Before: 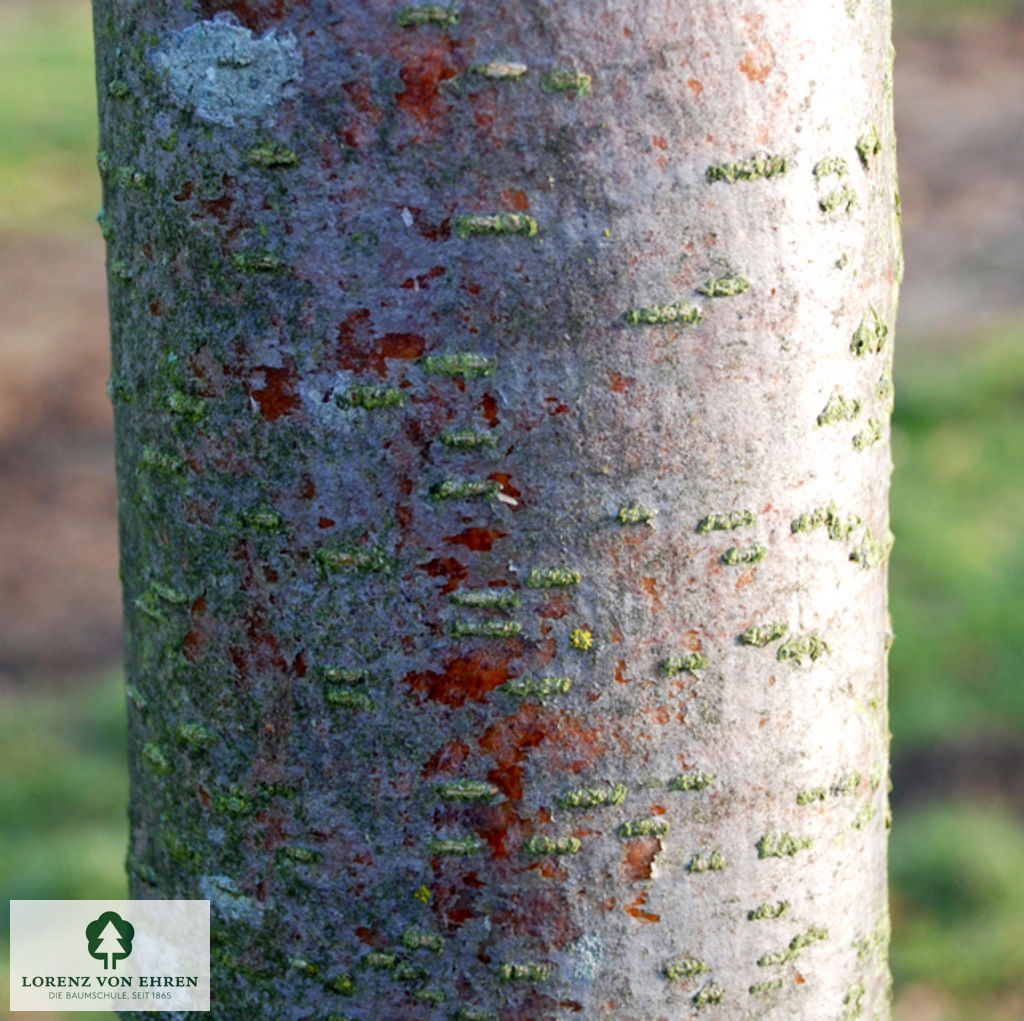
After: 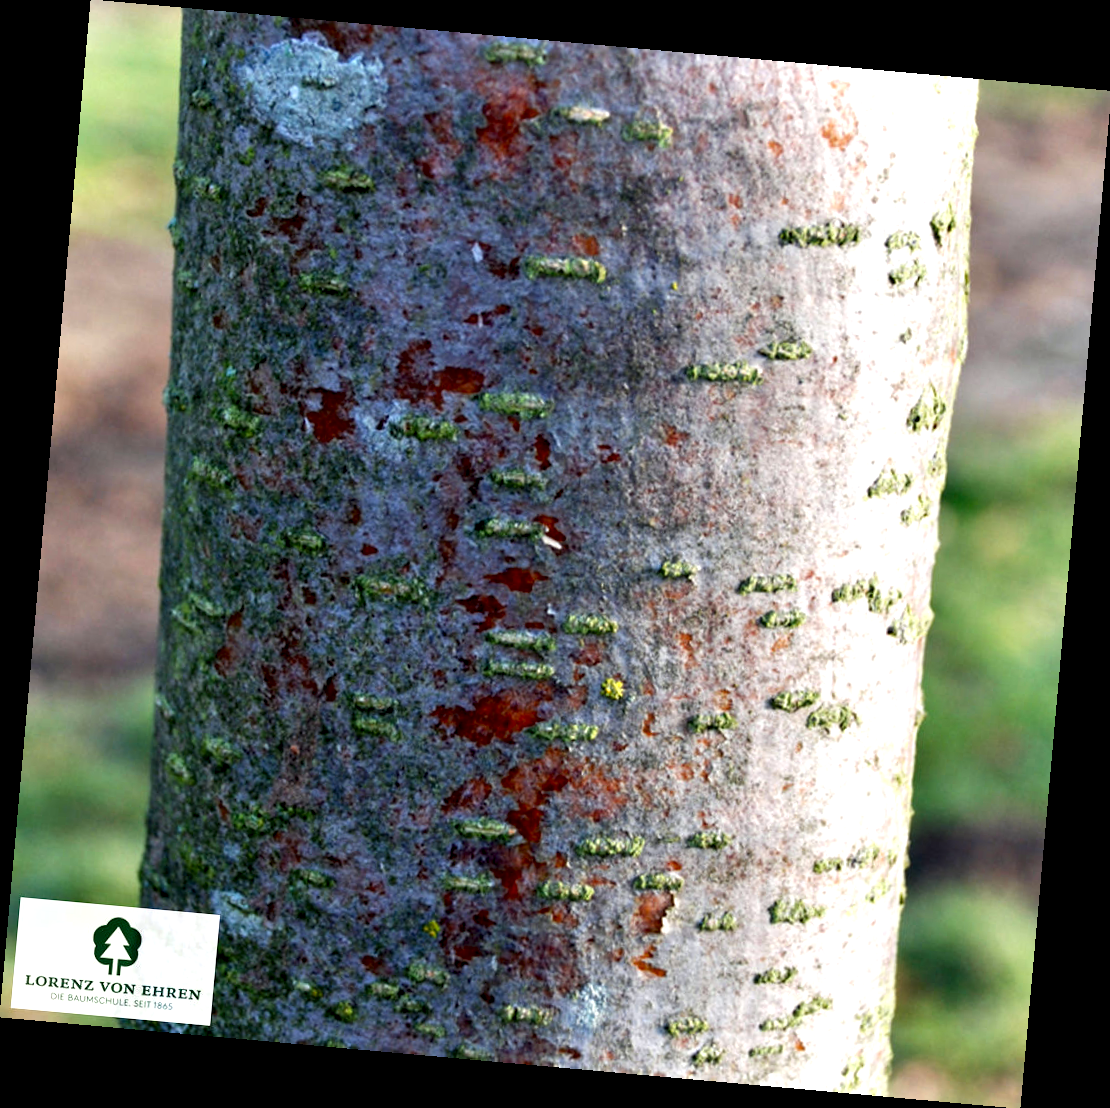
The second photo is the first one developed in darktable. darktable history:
contrast equalizer: octaves 7, y [[0.6 ×6], [0.55 ×6], [0 ×6], [0 ×6], [0 ×6]]
rotate and perspective: rotation 5.12°, automatic cropping off
